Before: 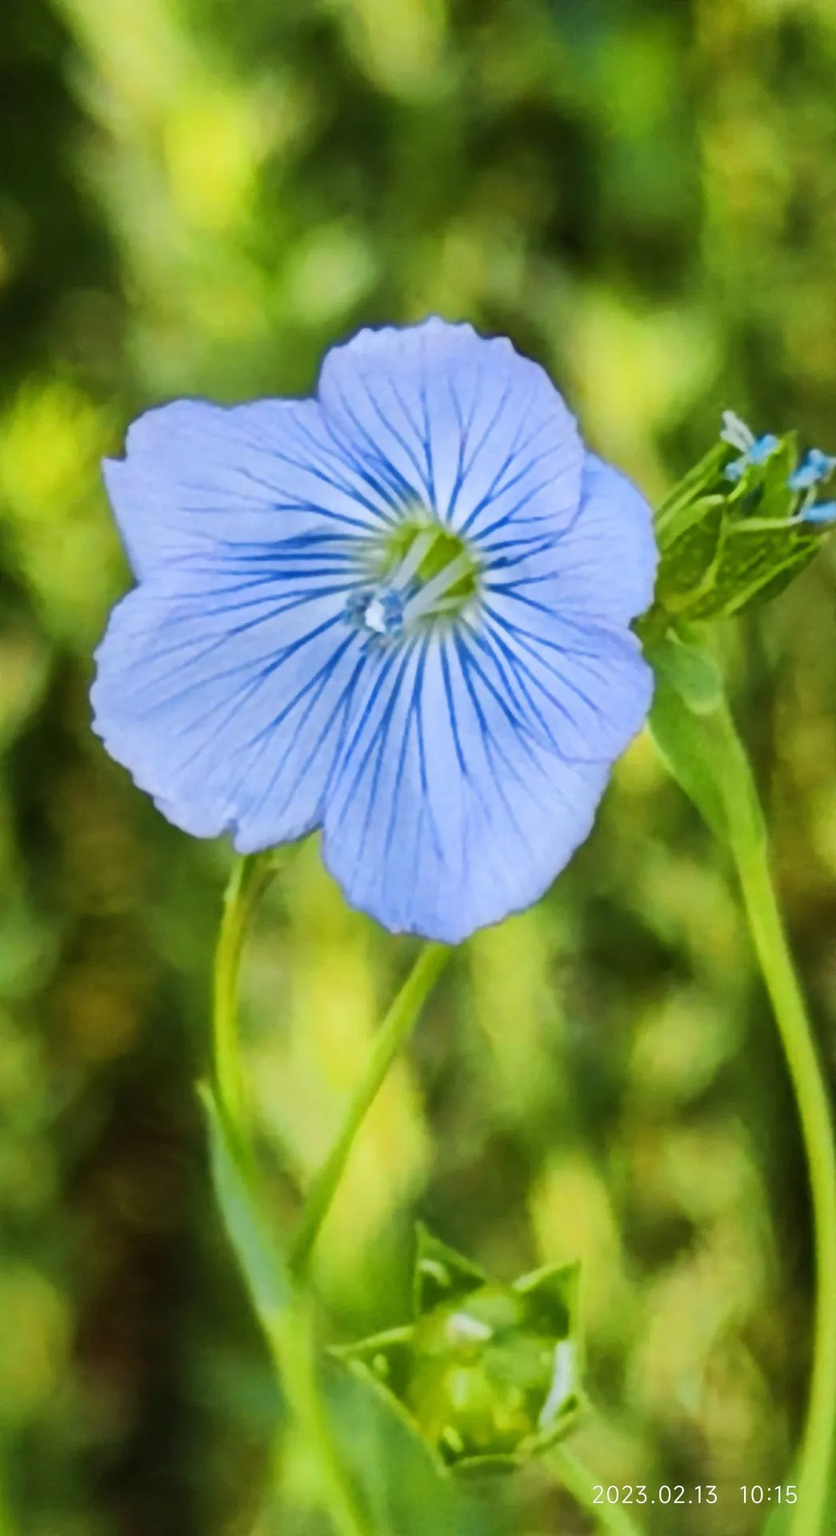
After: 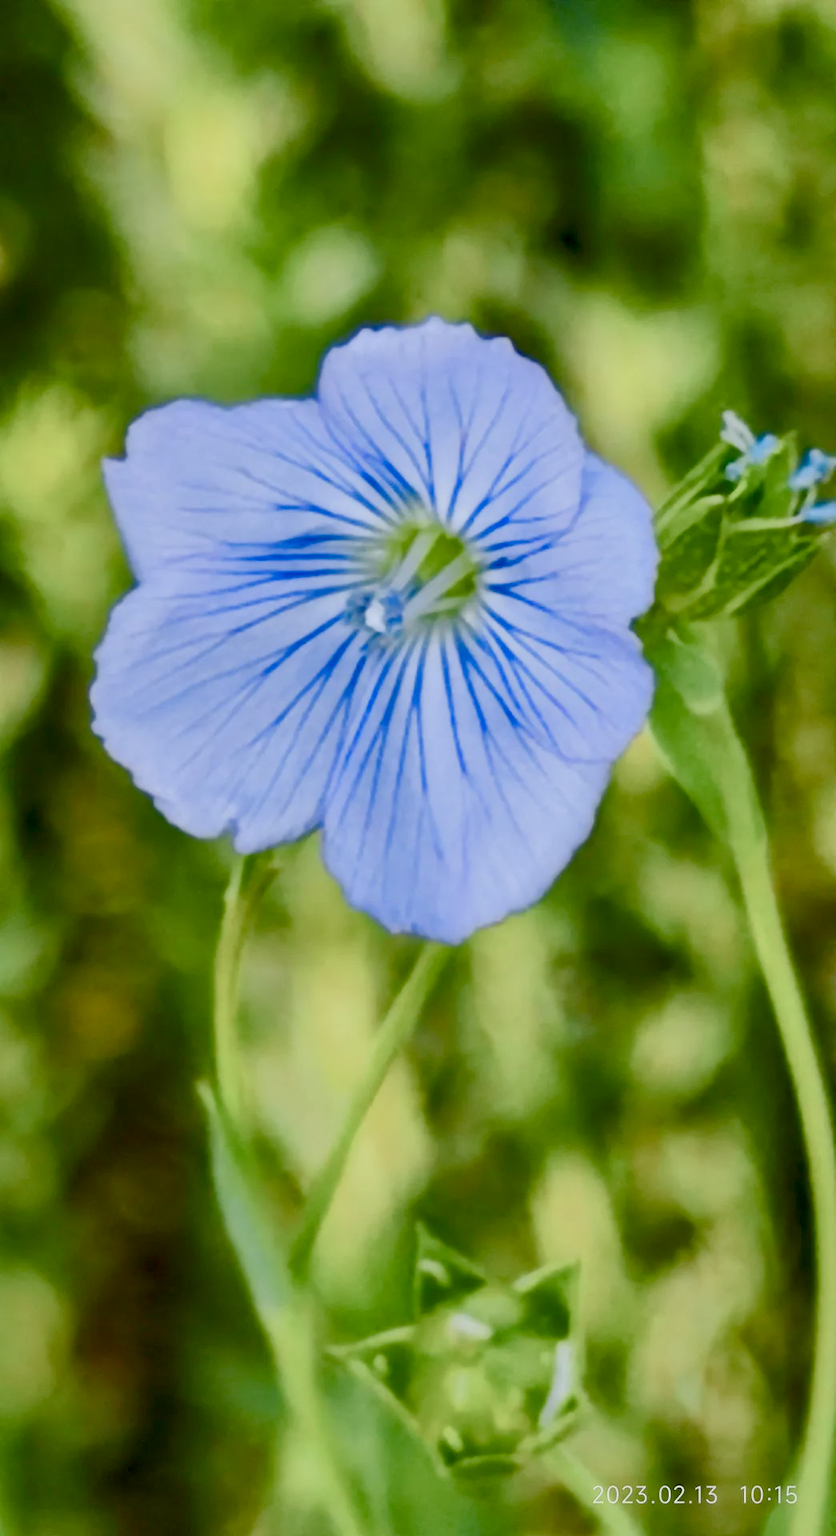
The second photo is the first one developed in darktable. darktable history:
white balance: red 0.983, blue 1.036
contrast equalizer: y [[0.514, 0.573, 0.581, 0.508, 0.5, 0.5], [0.5 ×6], [0.5 ×6], [0 ×6], [0 ×6]]
color balance rgb: shadows lift › chroma 1%, shadows lift › hue 113°, highlights gain › chroma 0.2%, highlights gain › hue 333°, perceptual saturation grading › global saturation 20%, perceptual saturation grading › highlights -50%, perceptual saturation grading › shadows 25%, contrast -20%
